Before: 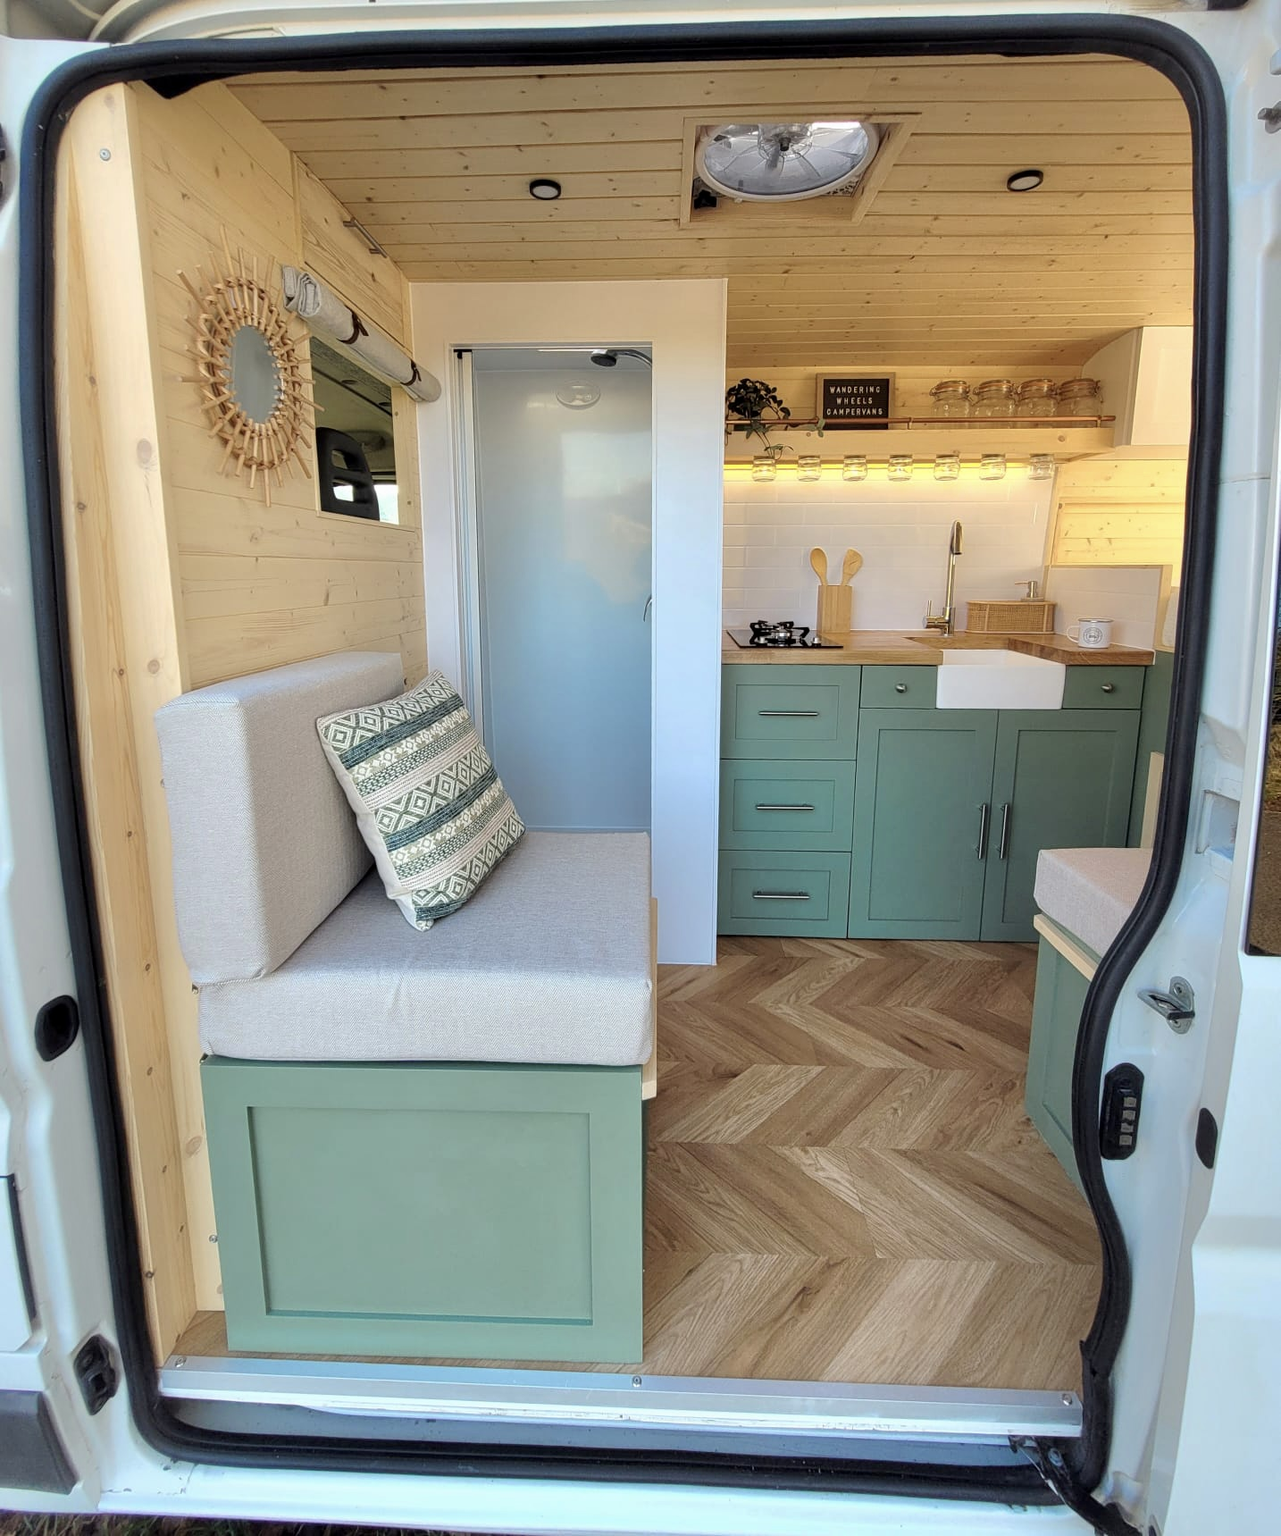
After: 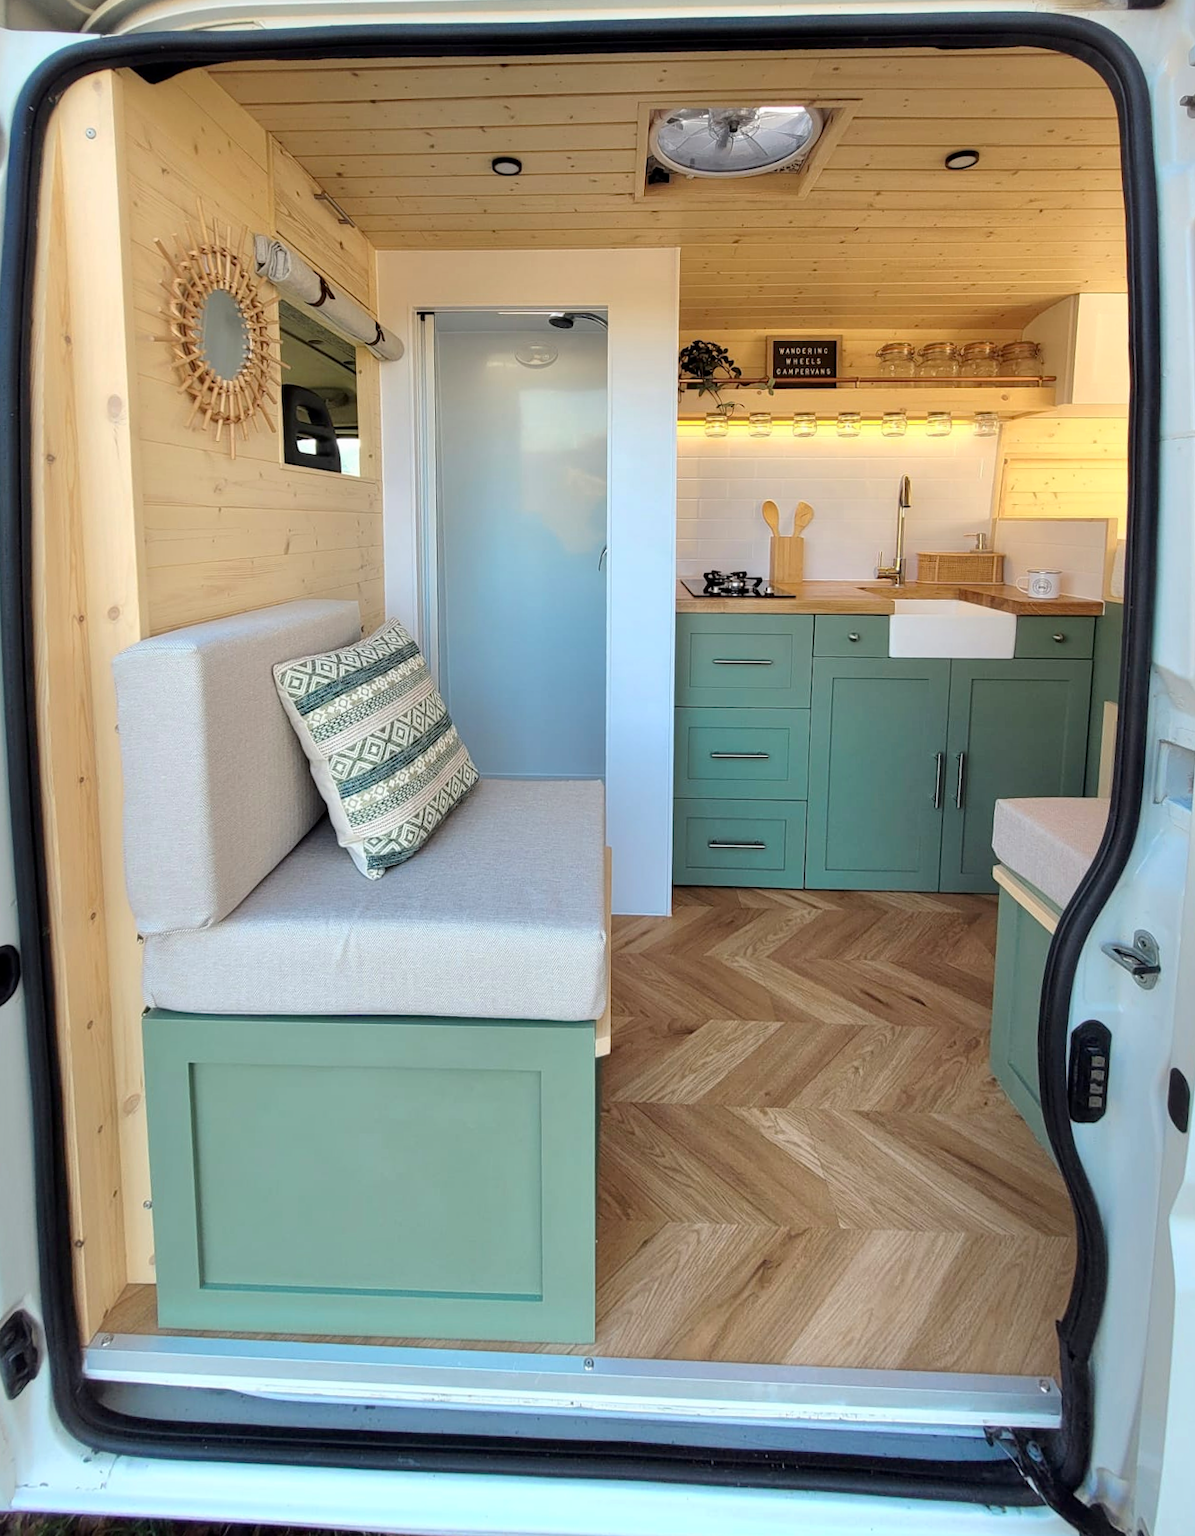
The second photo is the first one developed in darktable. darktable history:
shadows and highlights: shadows -30, highlights 30
rotate and perspective: rotation 0.215°, lens shift (vertical) -0.139, crop left 0.069, crop right 0.939, crop top 0.002, crop bottom 0.996
